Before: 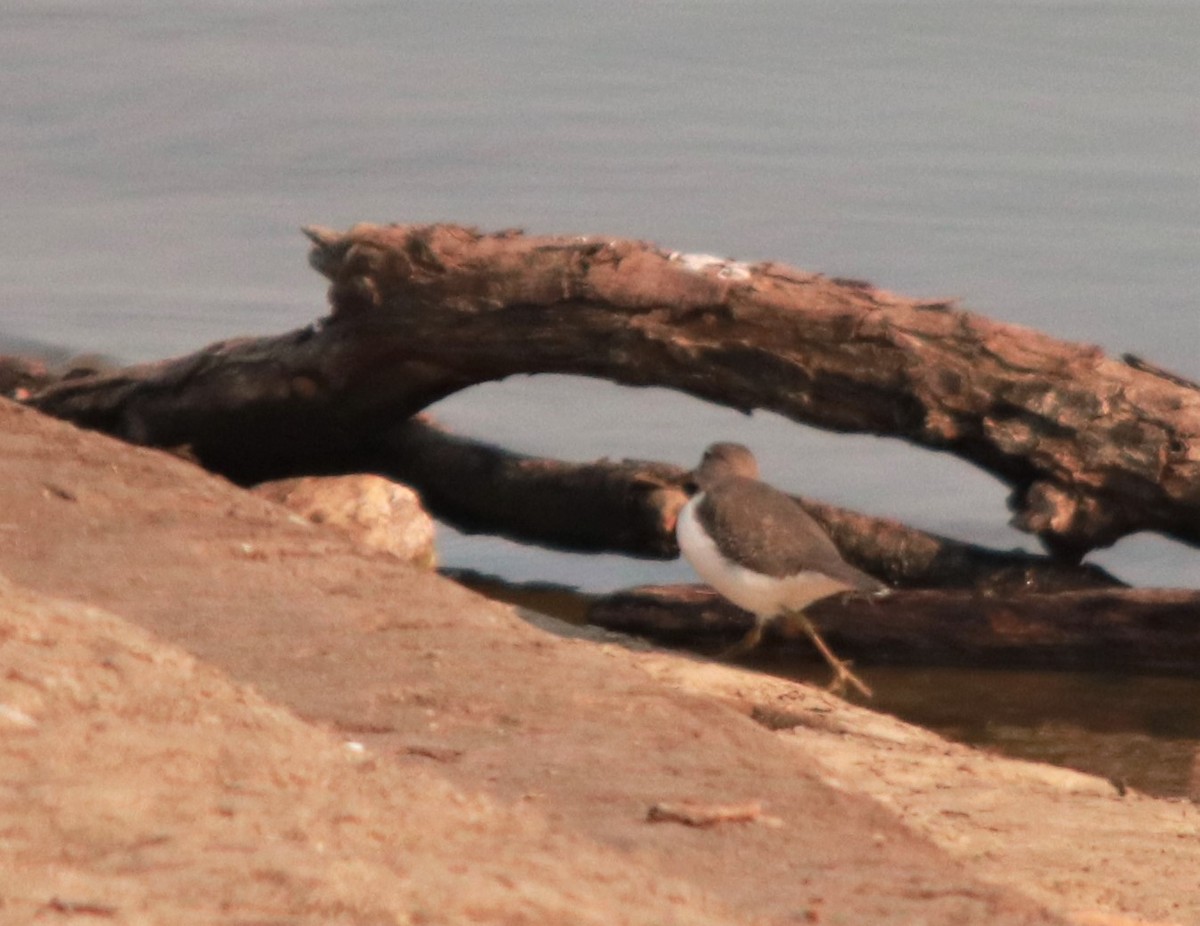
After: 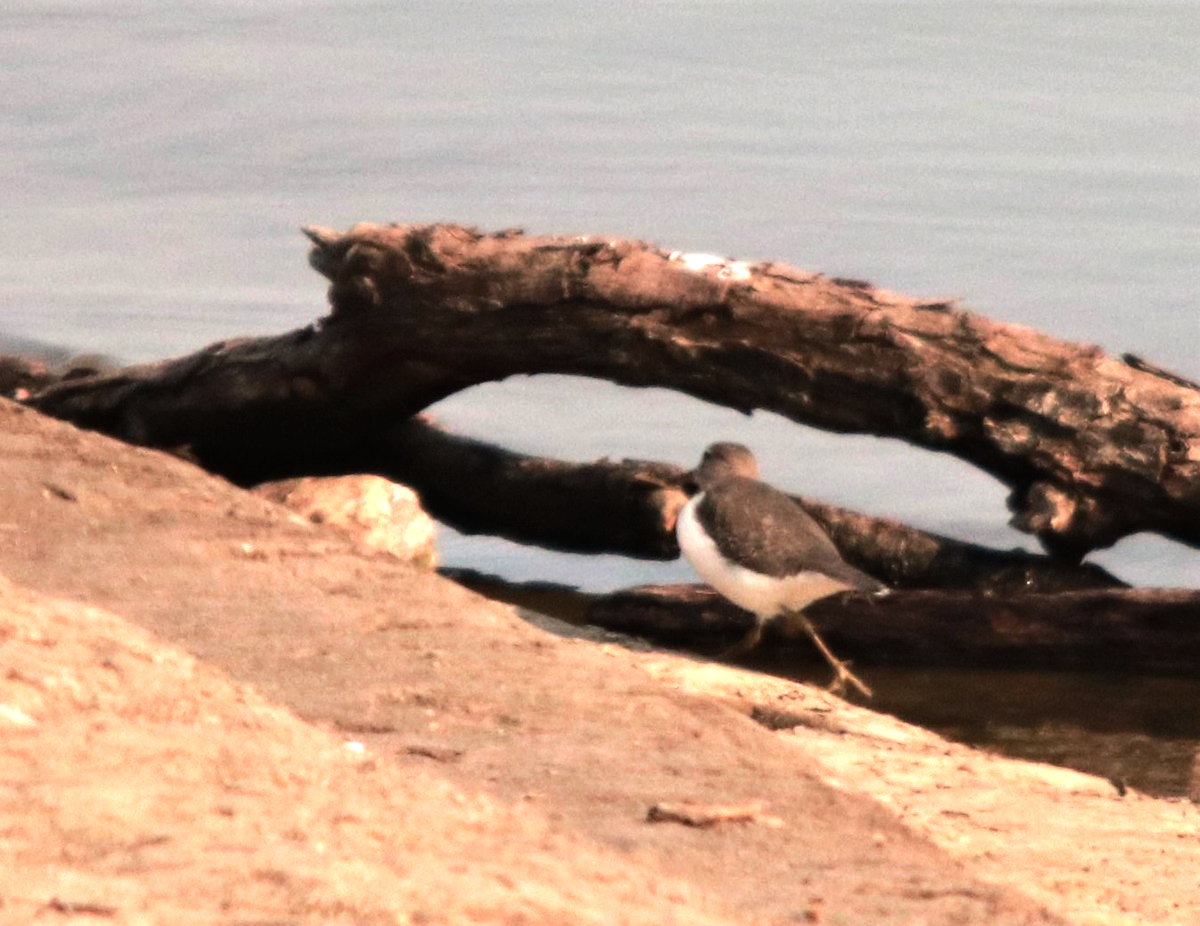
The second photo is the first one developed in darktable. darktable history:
tone equalizer: -8 EV -1.09 EV, -7 EV -1.04 EV, -6 EV -0.865 EV, -5 EV -0.539 EV, -3 EV 0.608 EV, -2 EV 0.861 EV, -1 EV 0.987 EV, +0 EV 1.07 EV, edges refinement/feathering 500, mask exposure compensation -1.57 EV, preserve details no
